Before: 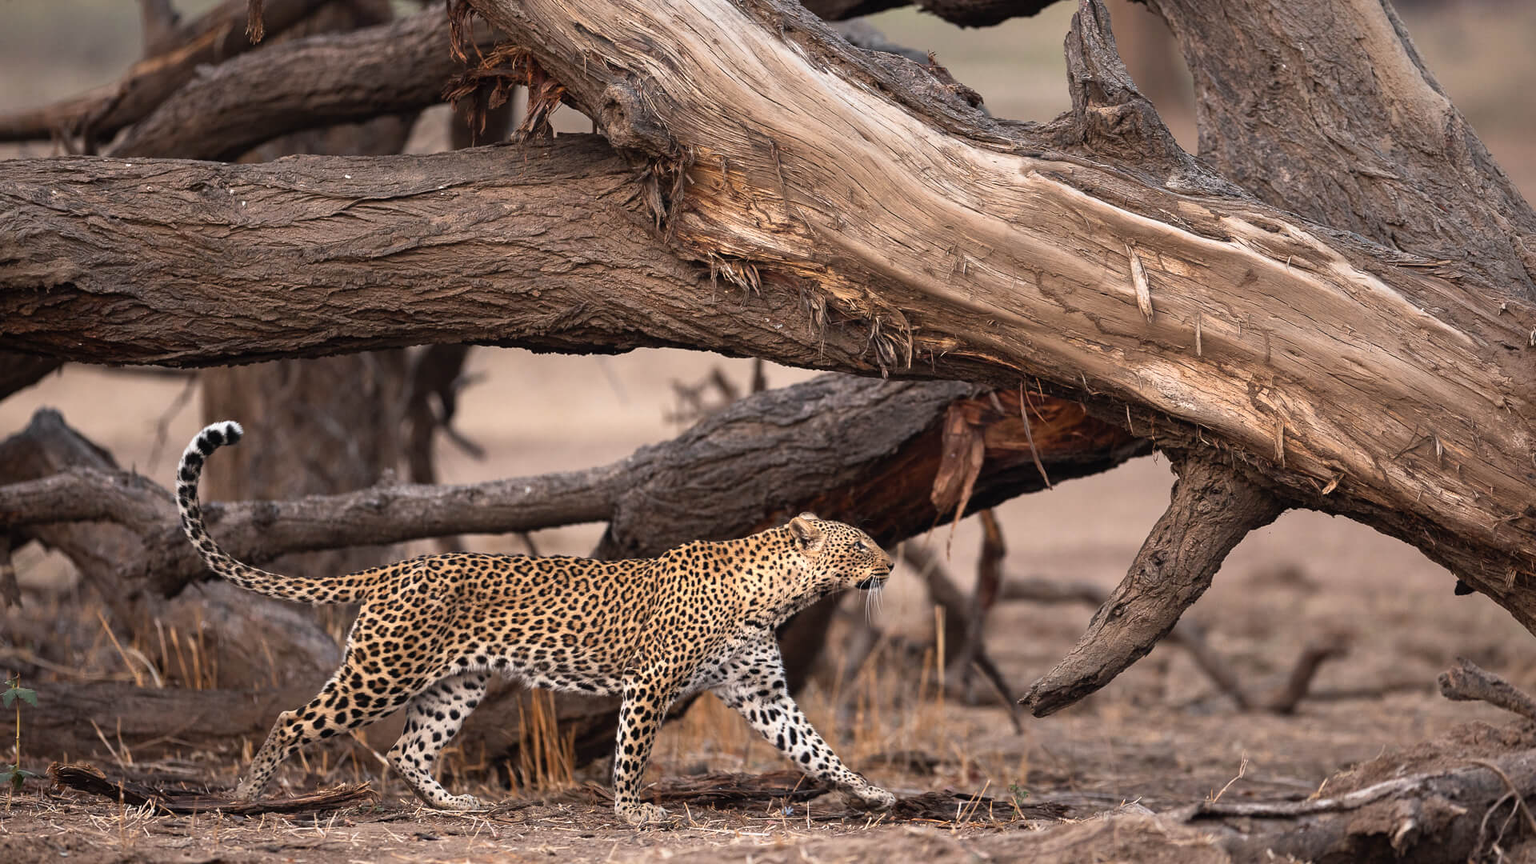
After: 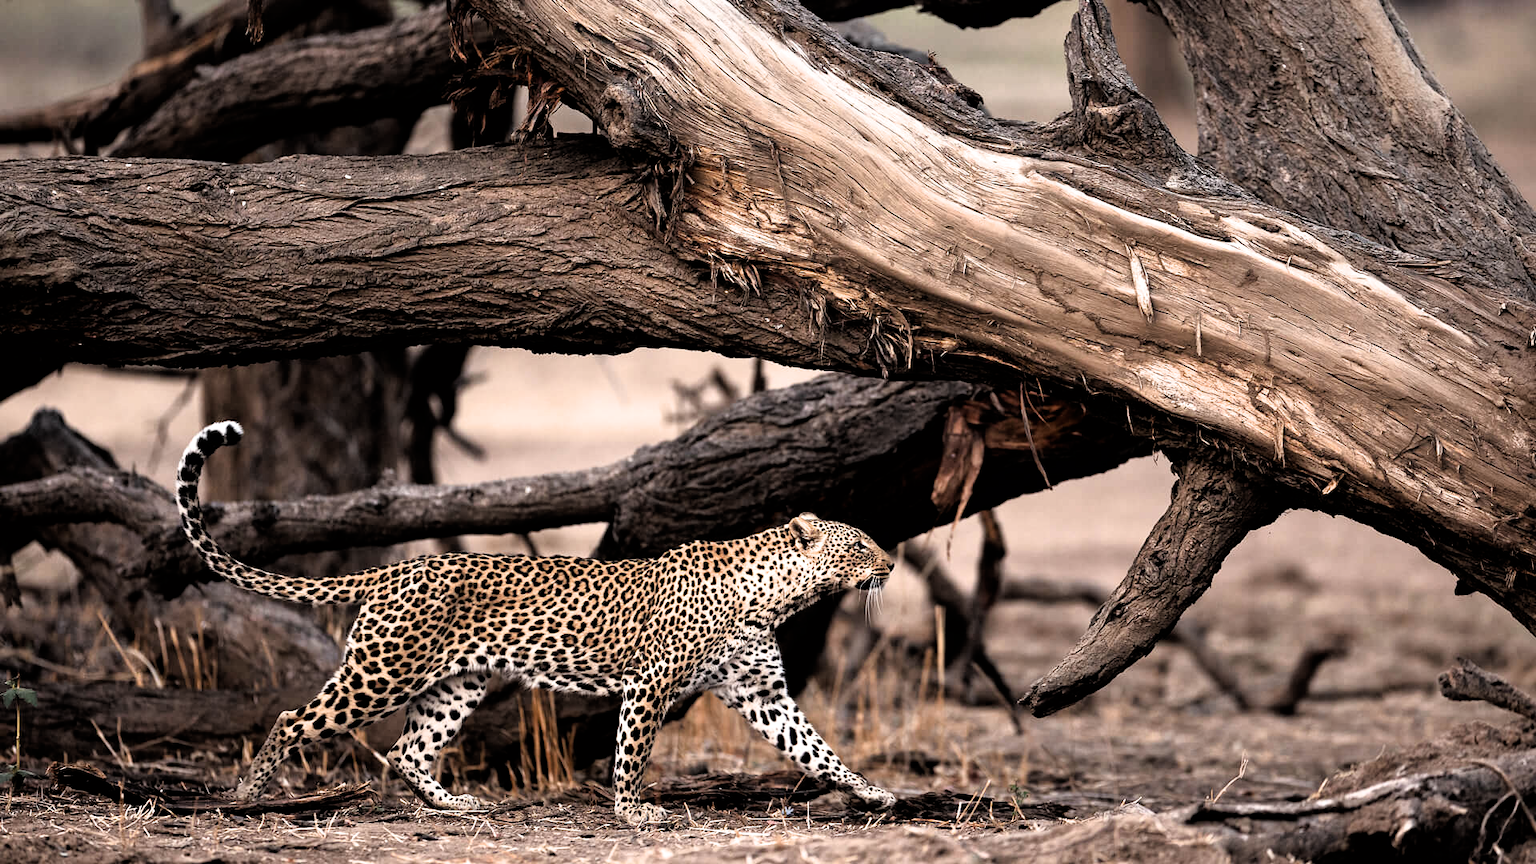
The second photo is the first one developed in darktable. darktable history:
filmic rgb: black relative exposure -3.63 EV, white relative exposure 2.11 EV, hardness 3.64, iterations of high-quality reconstruction 0
